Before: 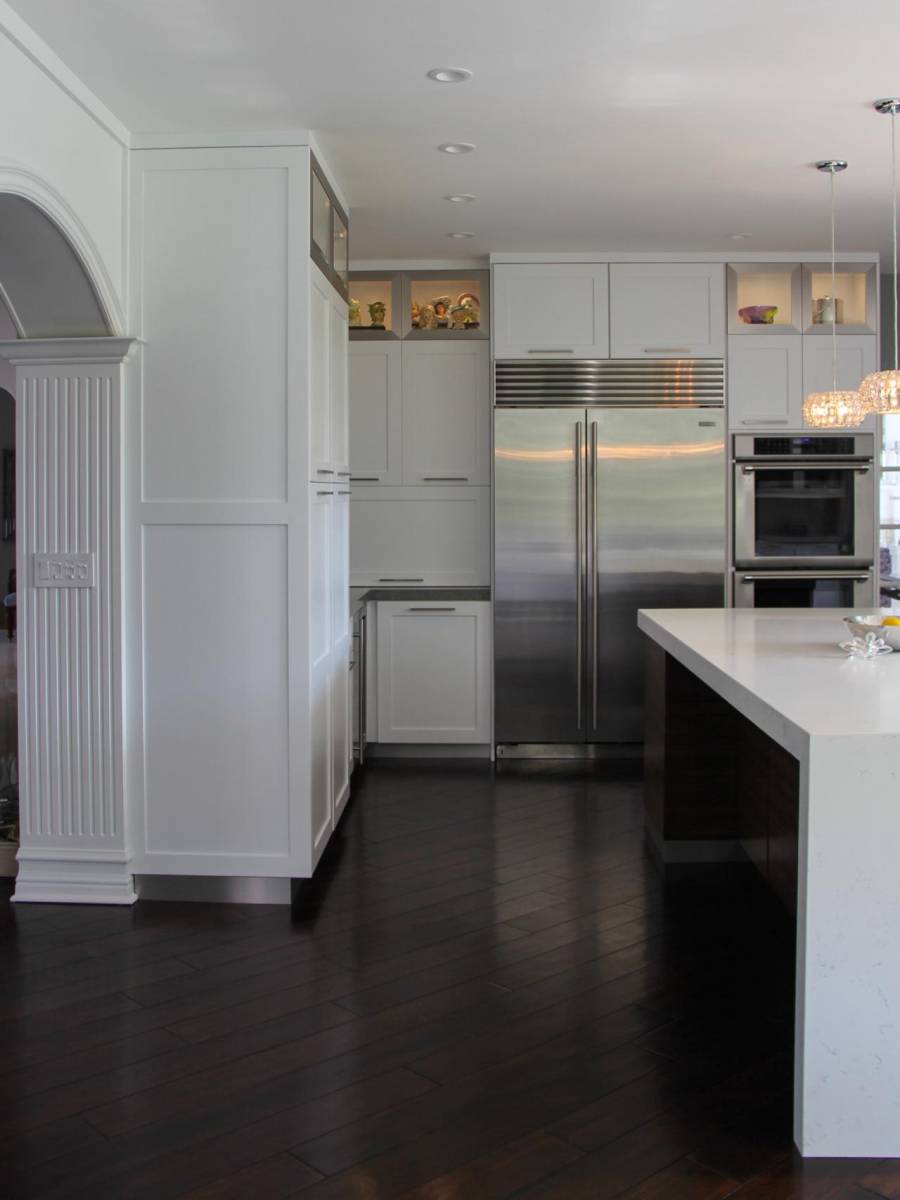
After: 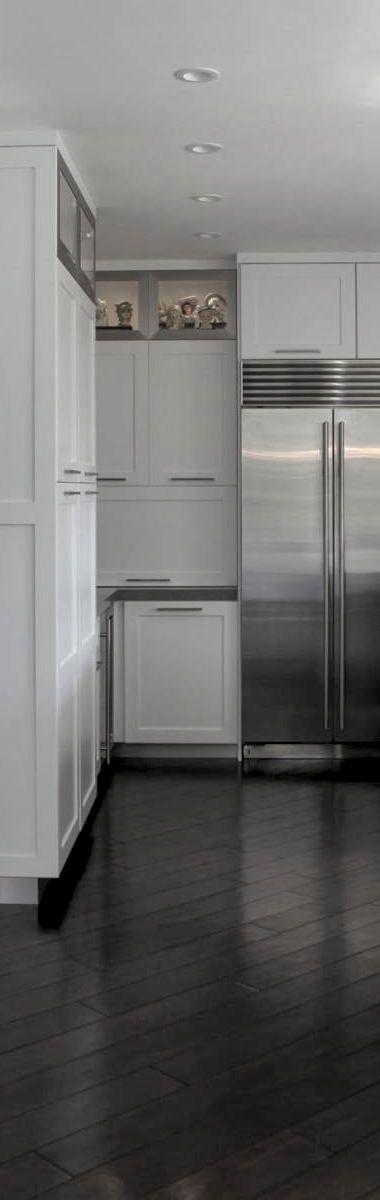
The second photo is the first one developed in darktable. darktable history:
crop: left 28.216%, right 29.543%
levels: levels [0.062, 0.494, 0.925]
color zones: curves: ch1 [(0, 0.153) (0.143, 0.15) (0.286, 0.151) (0.429, 0.152) (0.571, 0.152) (0.714, 0.151) (0.857, 0.151) (1, 0.153)]
exposure: exposure 0.126 EV, compensate exposure bias true, compensate highlight preservation false
shadows and highlights: on, module defaults
